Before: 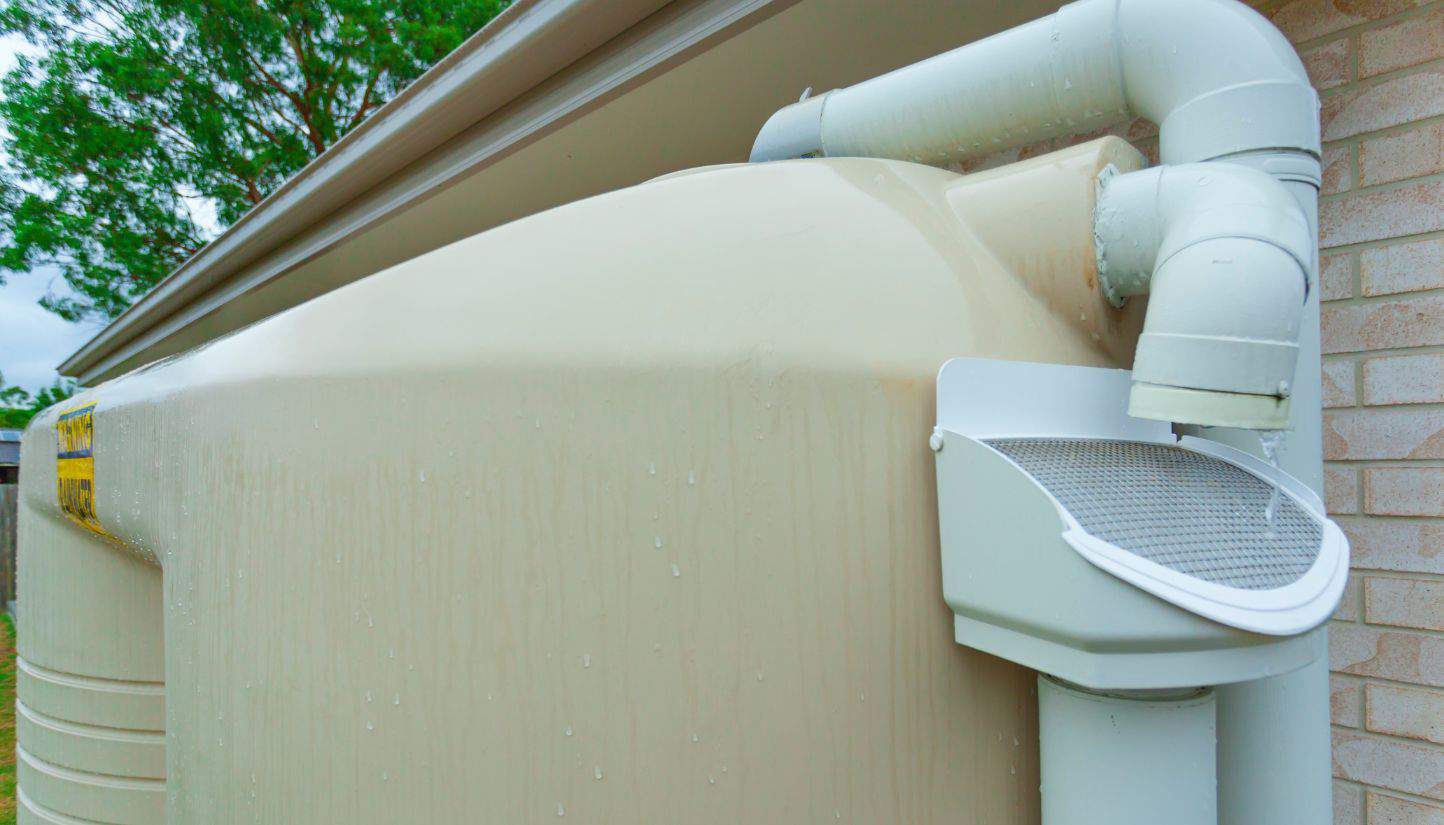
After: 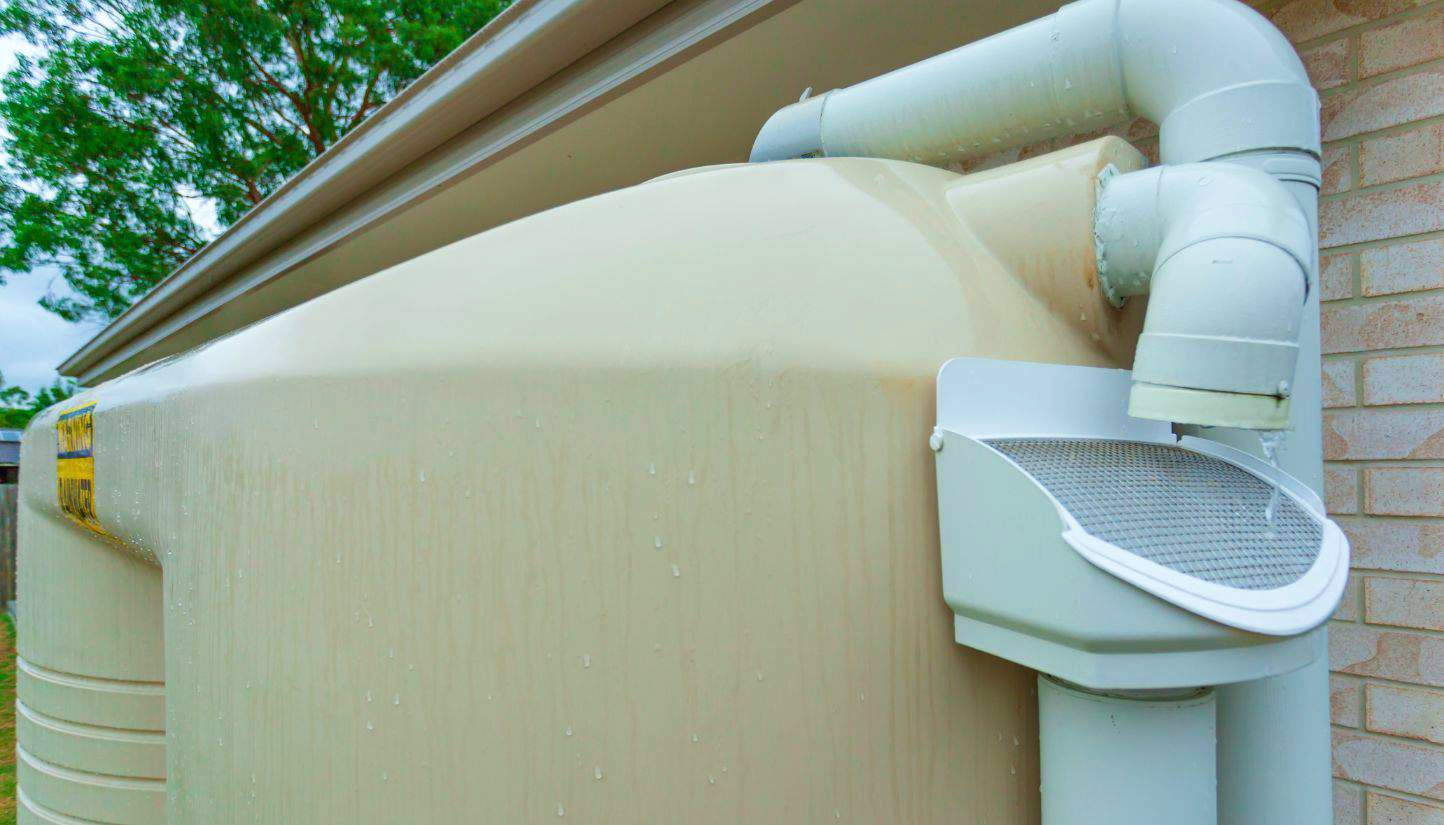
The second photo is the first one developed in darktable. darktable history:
velvia: on, module defaults
local contrast: highlights 100%, shadows 100%, detail 120%, midtone range 0.2
